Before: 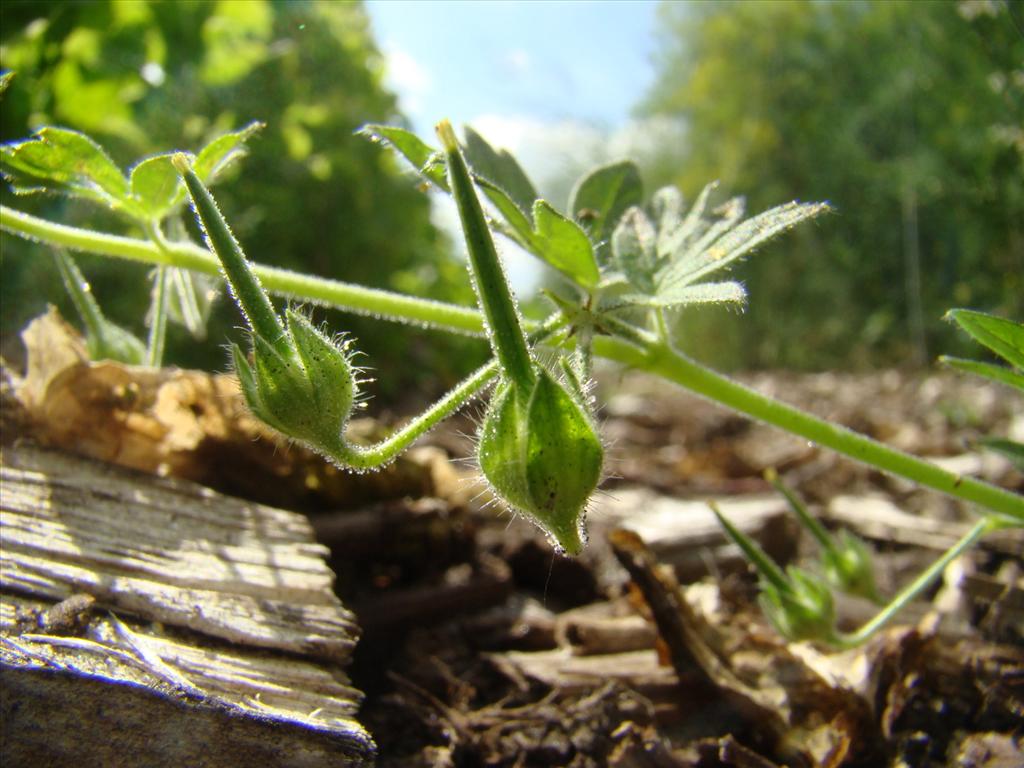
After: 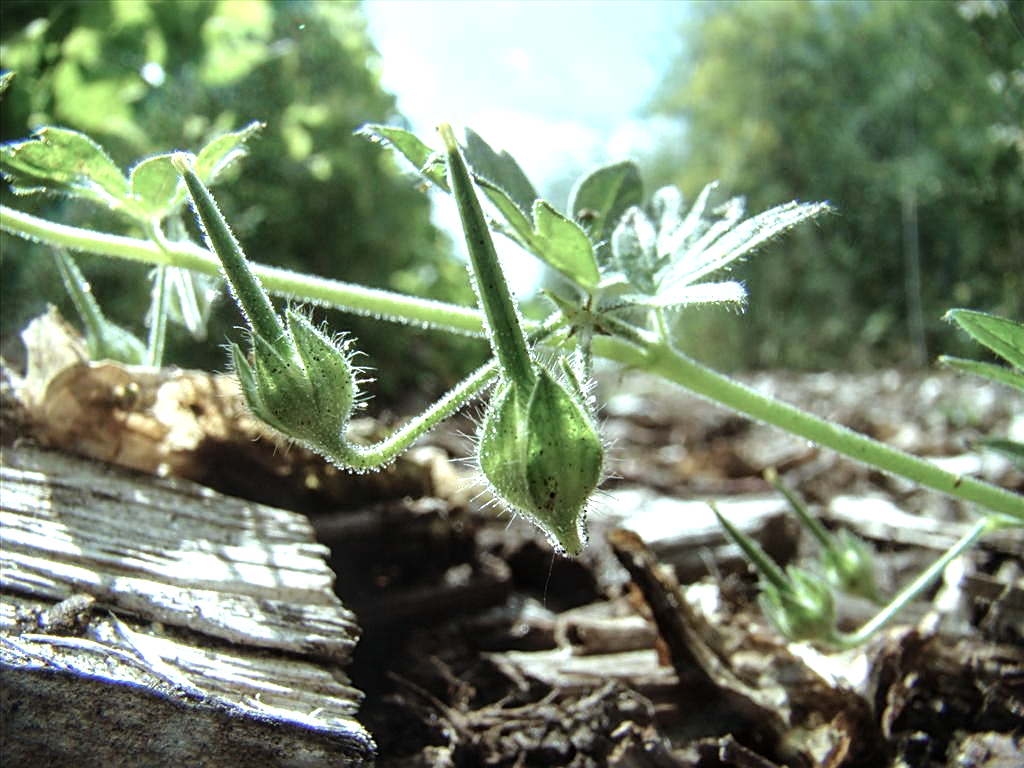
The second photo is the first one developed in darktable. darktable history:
sharpen: on, module defaults
tone equalizer: -8 EV -0.714 EV, -7 EV -0.683 EV, -6 EV -0.572 EV, -5 EV -0.368 EV, -3 EV 0.39 EV, -2 EV 0.6 EV, -1 EV 0.682 EV, +0 EV 0.762 EV
local contrast: on, module defaults
color correction: highlights a* -13.29, highlights b* -18.08, saturation 0.704
